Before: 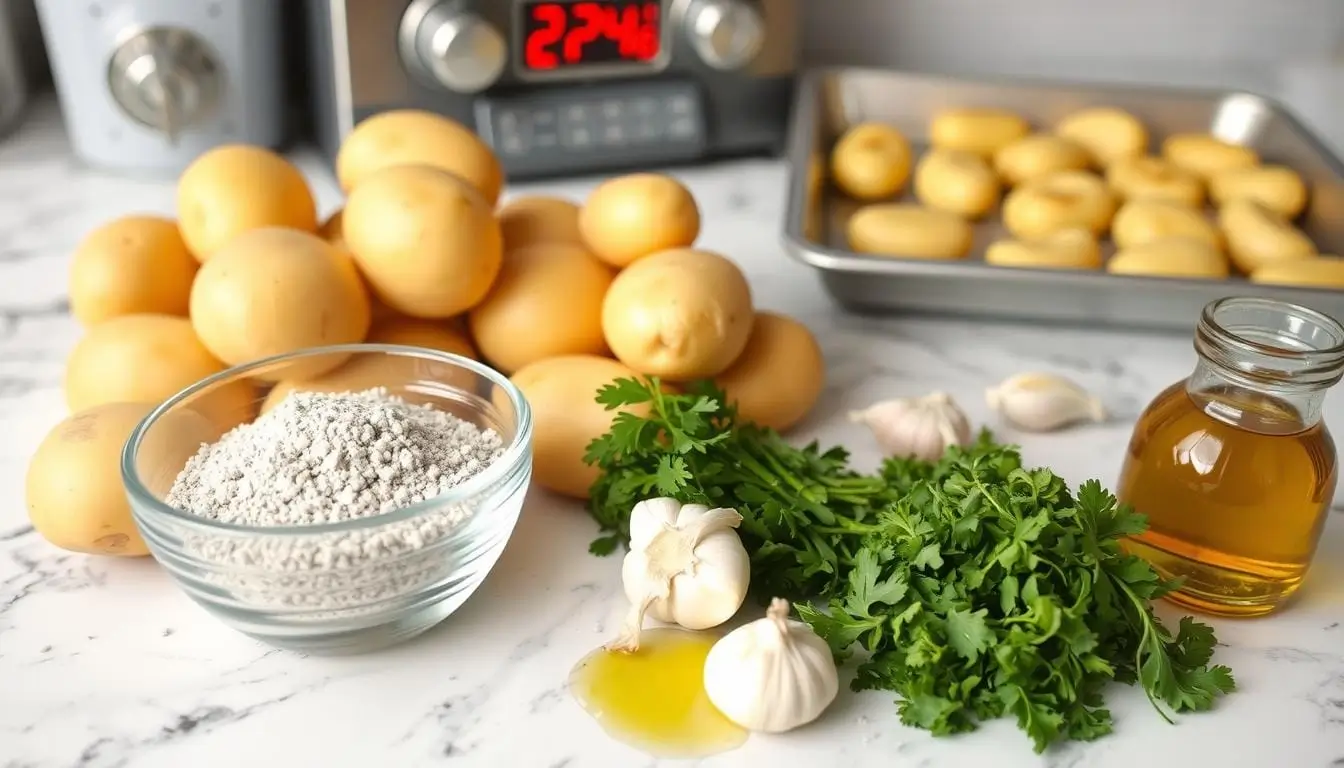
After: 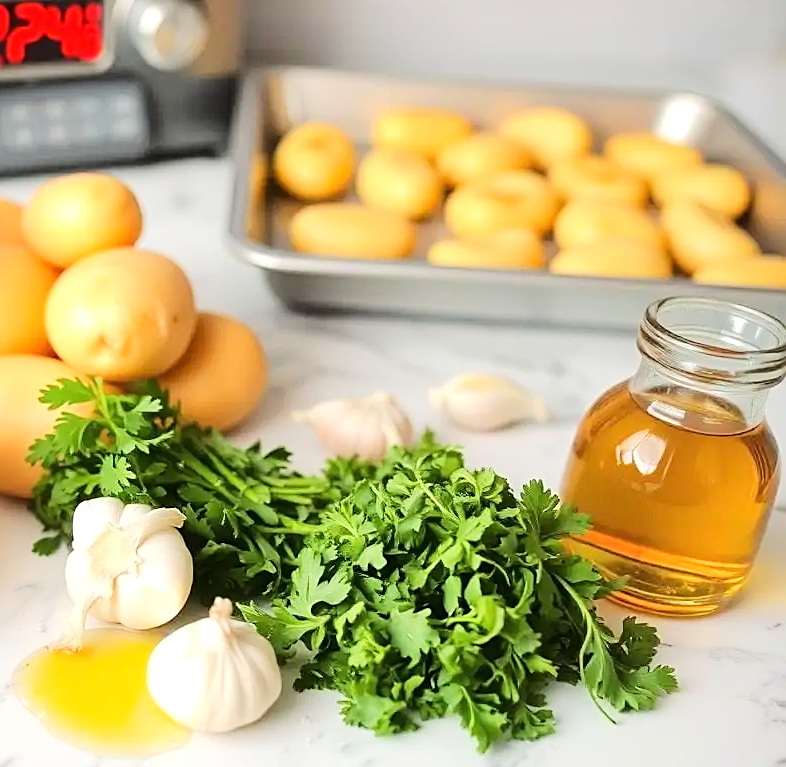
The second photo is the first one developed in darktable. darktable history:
crop: left 41.497%
sharpen: on, module defaults
tone equalizer: -7 EV 0.15 EV, -6 EV 0.6 EV, -5 EV 1.18 EV, -4 EV 1.31 EV, -3 EV 1.12 EV, -2 EV 0.6 EV, -1 EV 0.156 EV, edges refinement/feathering 500, mask exposure compensation -1.57 EV, preserve details no
